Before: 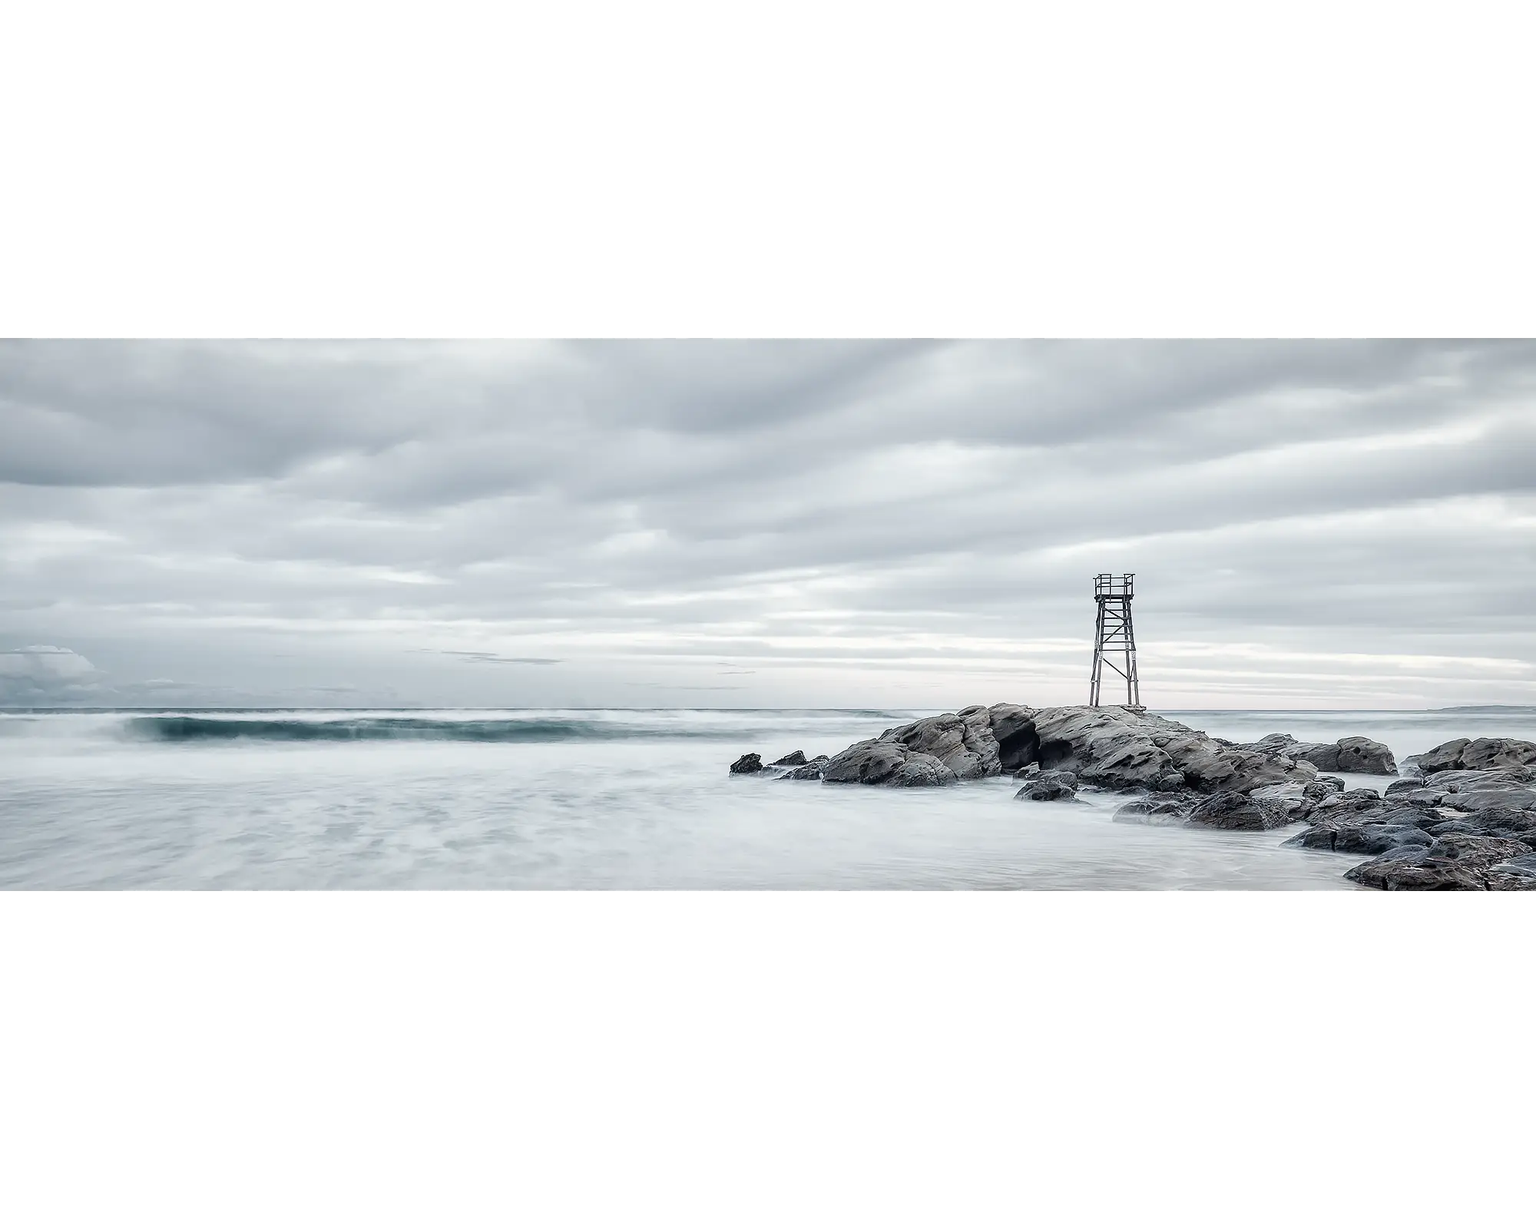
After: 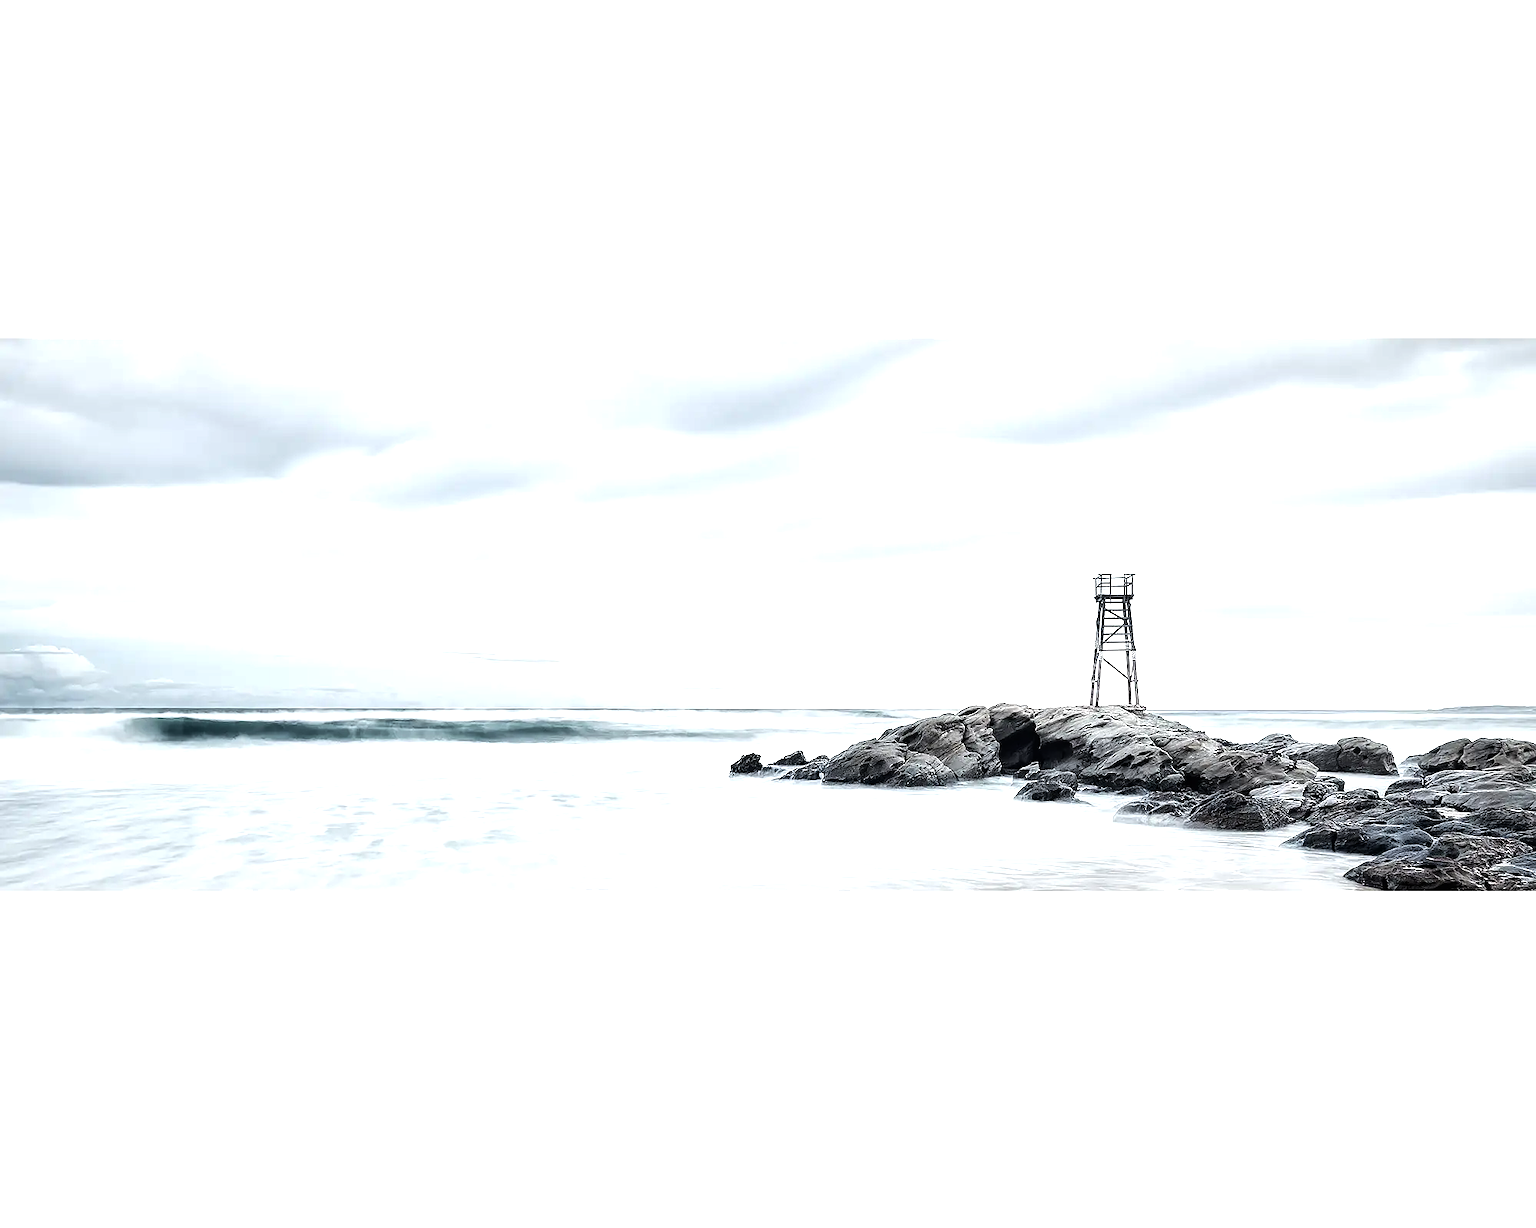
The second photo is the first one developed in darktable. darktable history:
tone equalizer: -8 EV -1.04 EV, -7 EV -1.04 EV, -6 EV -0.834 EV, -5 EV -0.578 EV, -3 EV 0.543 EV, -2 EV 0.859 EV, -1 EV 1 EV, +0 EV 1.08 EV, edges refinement/feathering 500, mask exposure compensation -1.57 EV, preserve details no
